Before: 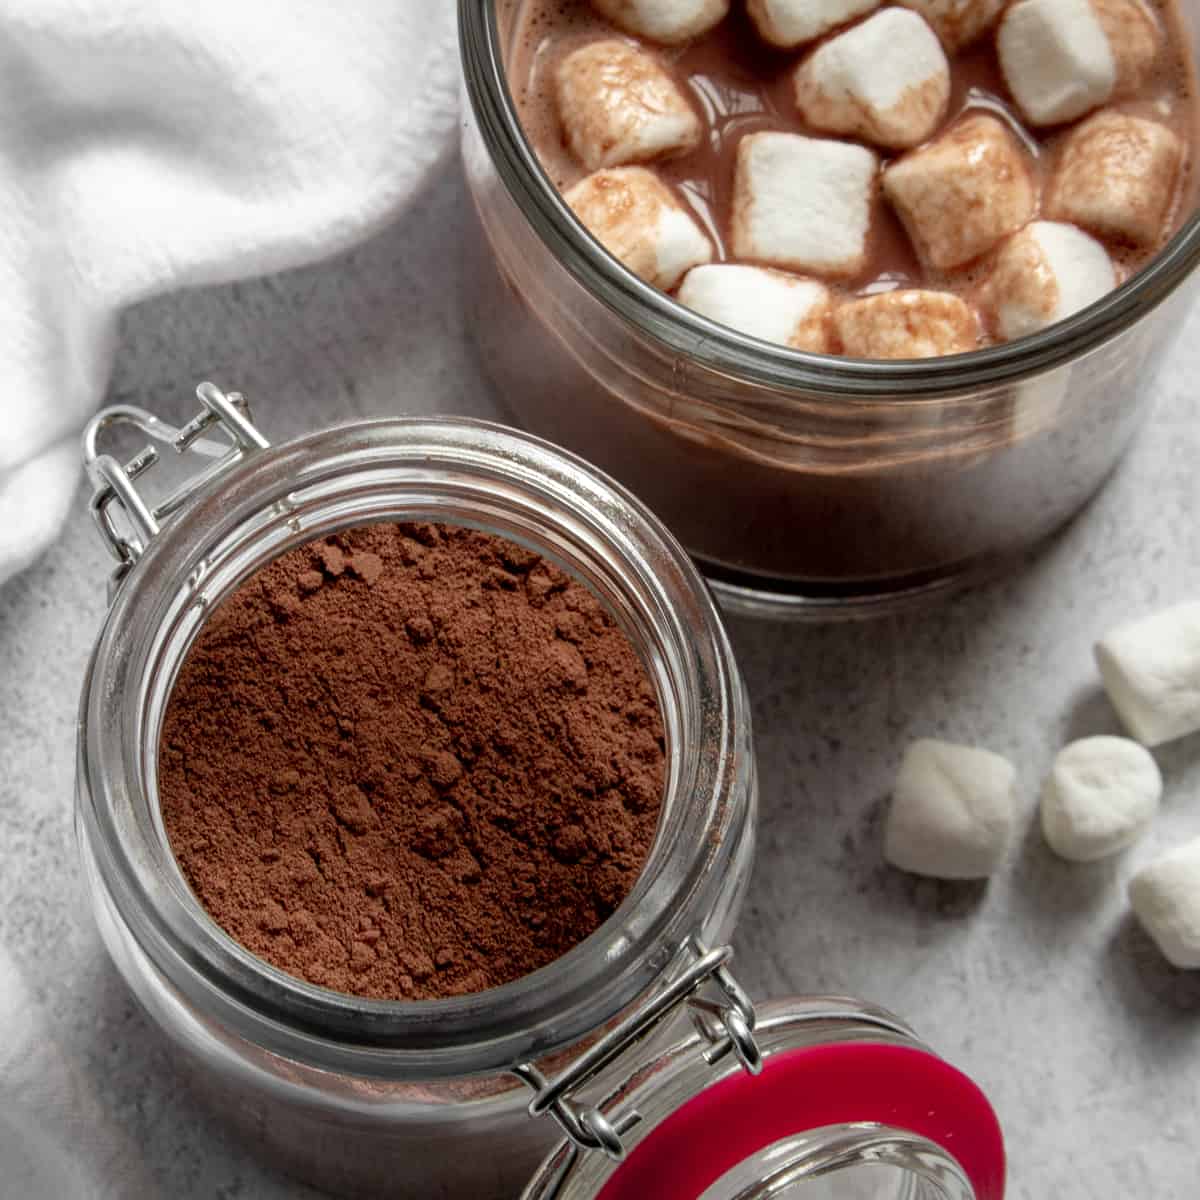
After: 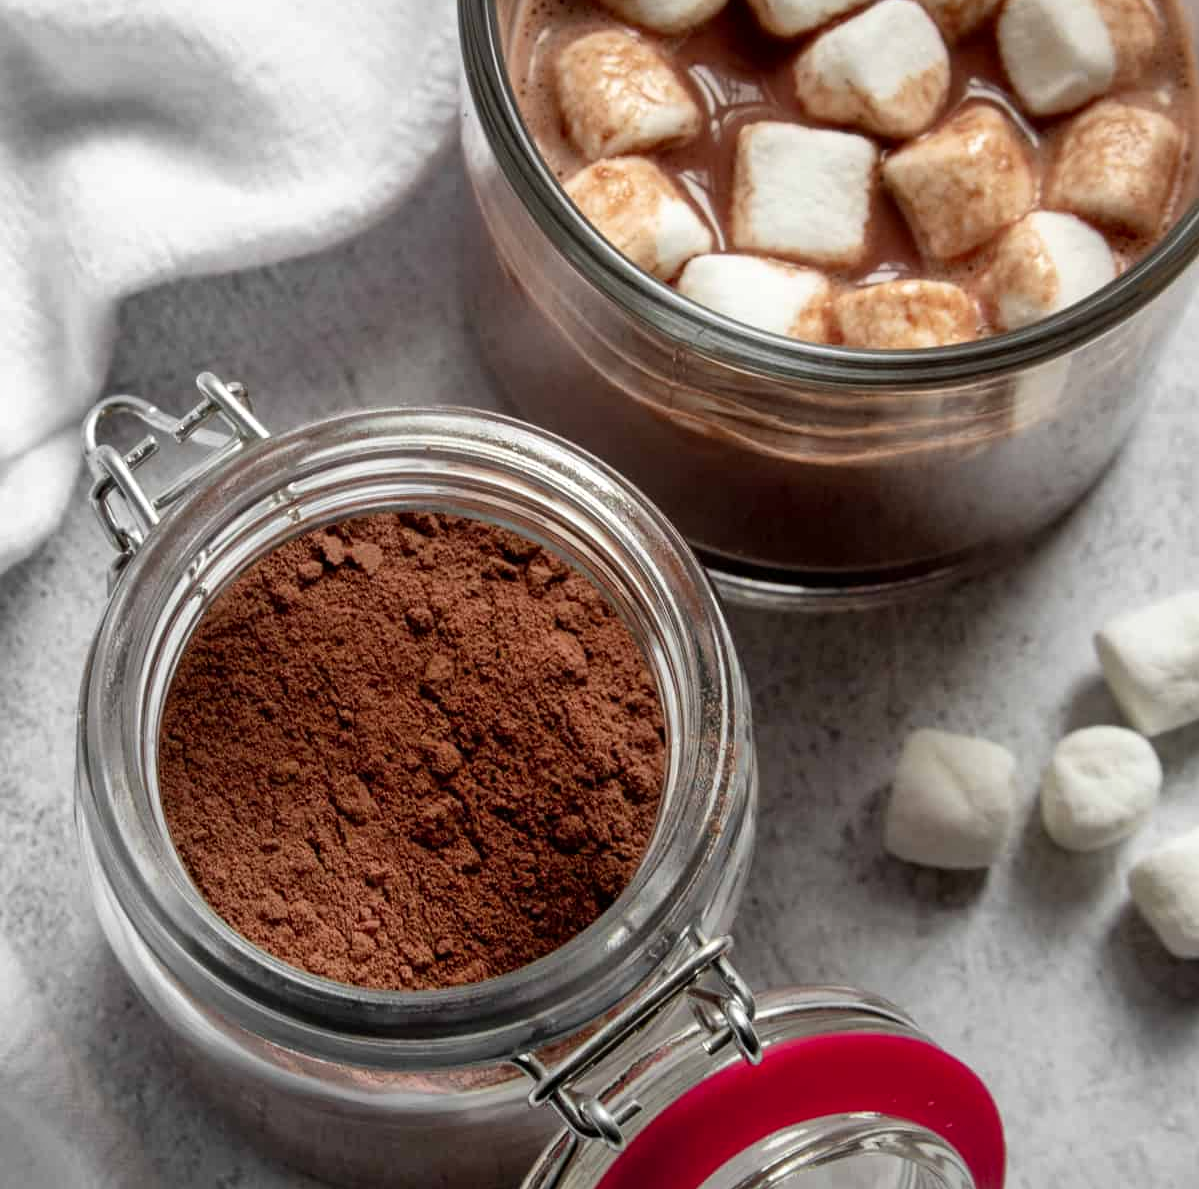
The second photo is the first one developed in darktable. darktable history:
crop: top 0.839%, right 0.026%
shadows and highlights: low approximation 0.01, soften with gaussian
contrast brightness saturation: contrast 0.097, brightness 0.014, saturation 0.024
